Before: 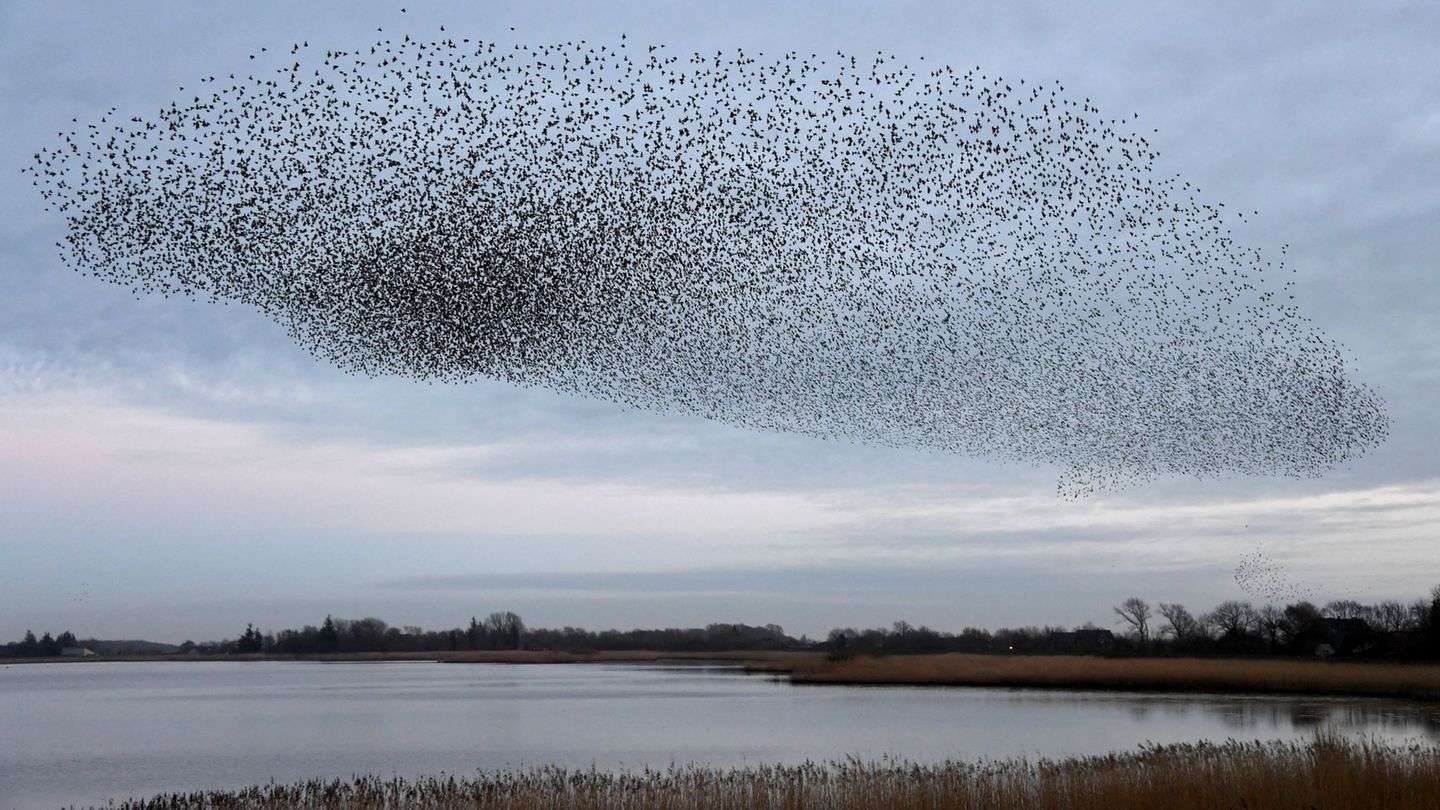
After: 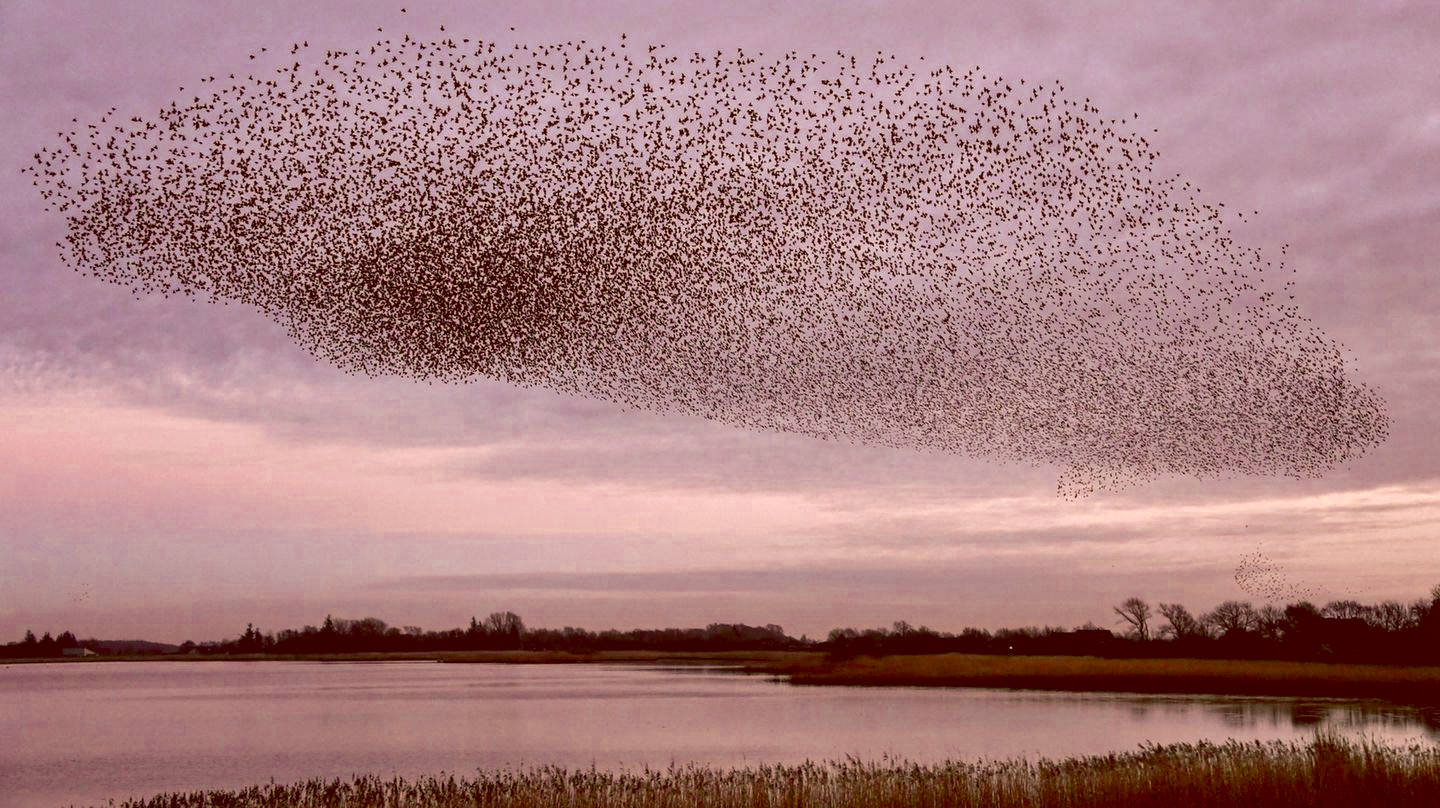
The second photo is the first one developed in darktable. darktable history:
crop: top 0.05%, bottom 0.098%
shadows and highlights: shadows 32, highlights -32, soften with gaussian
tone equalizer: on, module defaults
contrast brightness saturation: contrast 0.04, saturation 0.16
color correction: highlights a* 9.03, highlights b* 8.71, shadows a* 40, shadows b* 40, saturation 0.8
local contrast: on, module defaults
color balance rgb: shadows lift › luminance -28.76%, shadows lift › chroma 10%, shadows lift › hue 230°, power › chroma 0.5%, power › hue 215°, highlights gain › luminance 7.14%, highlights gain › chroma 1%, highlights gain › hue 50°, global offset › luminance -0.29%, global offset › hue 260°, perceptual saturation grading › global saturation 20%, perceptual saturation grading › highlights -13.92%, perceptual saturation grading › shadows 50%
color zones: curves: ch0 [(0.004, 0.305) (0.261, 0.623) (0.389, 0.399) (0.708, 0.571) (0.947, 0.34)]; ch1 [(0.025, 0.645) (0.229, 0.584) (0.326, 0.551) (0.484, 0.262) (0.757, 0.643)]
